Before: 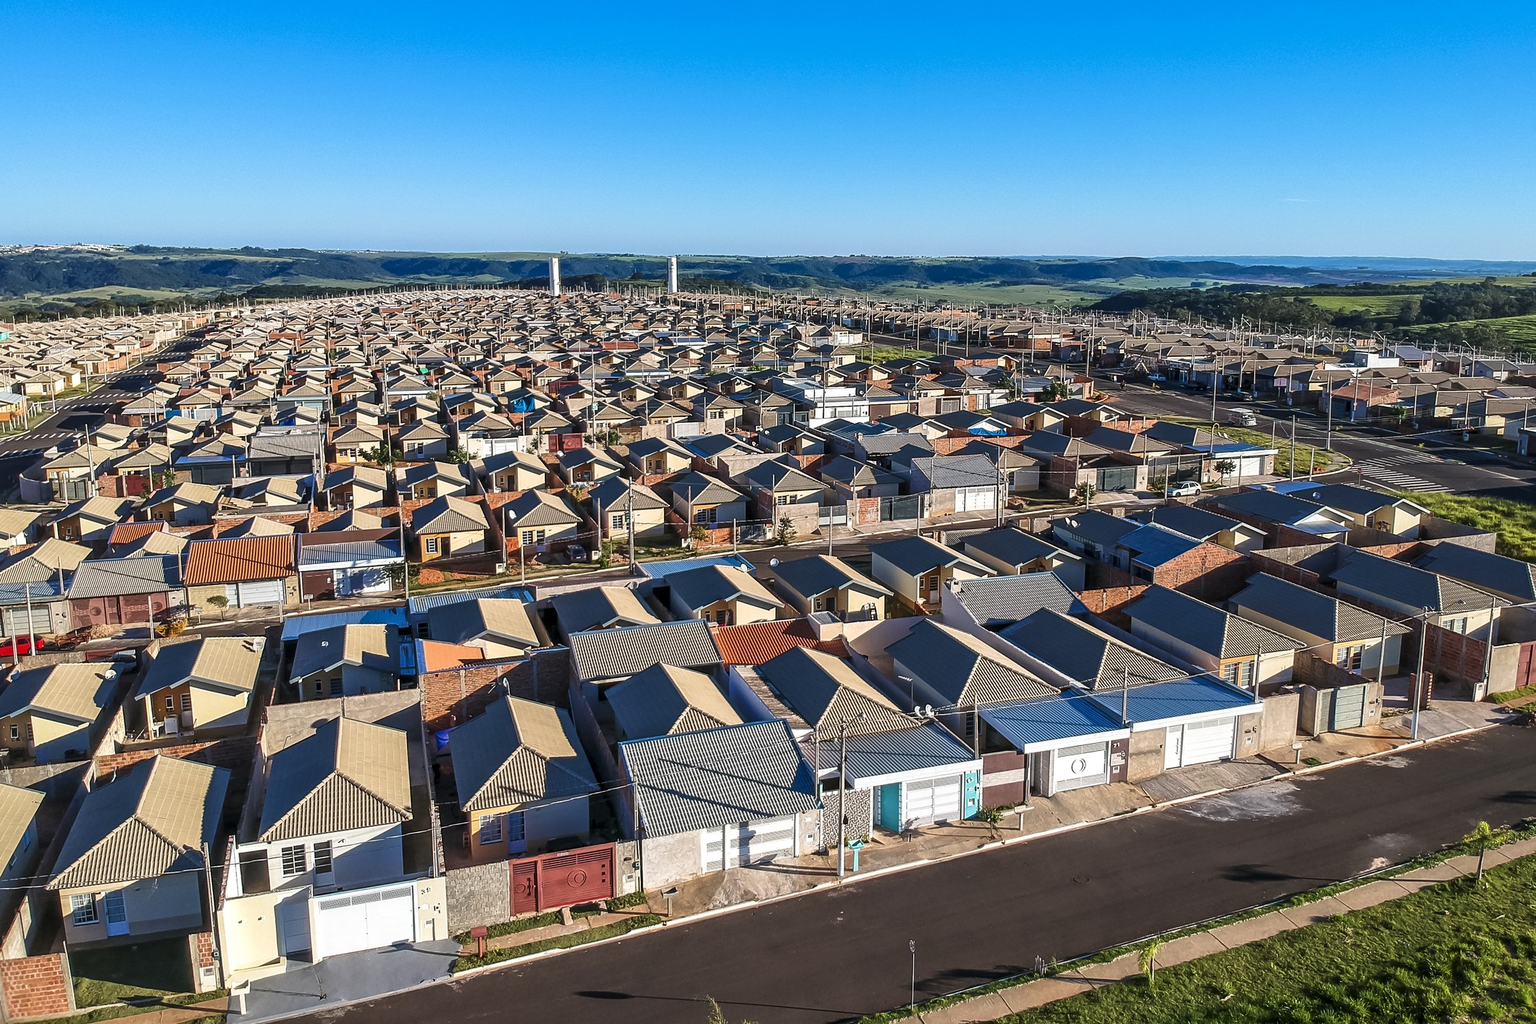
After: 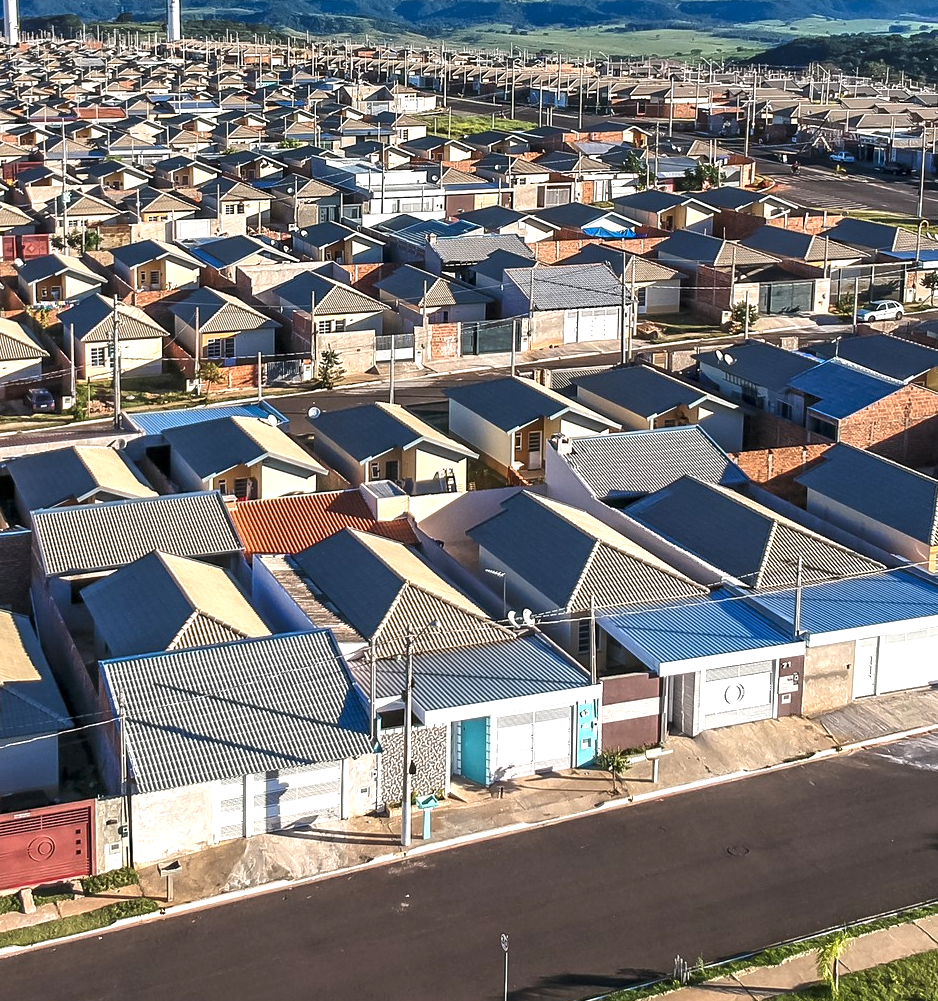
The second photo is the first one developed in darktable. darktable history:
crop: left 35.621%, top 25.802%, right 20.137%, bottom 3.358%
exposure: exposure 0.601 EV, compensate highlight preservation false
